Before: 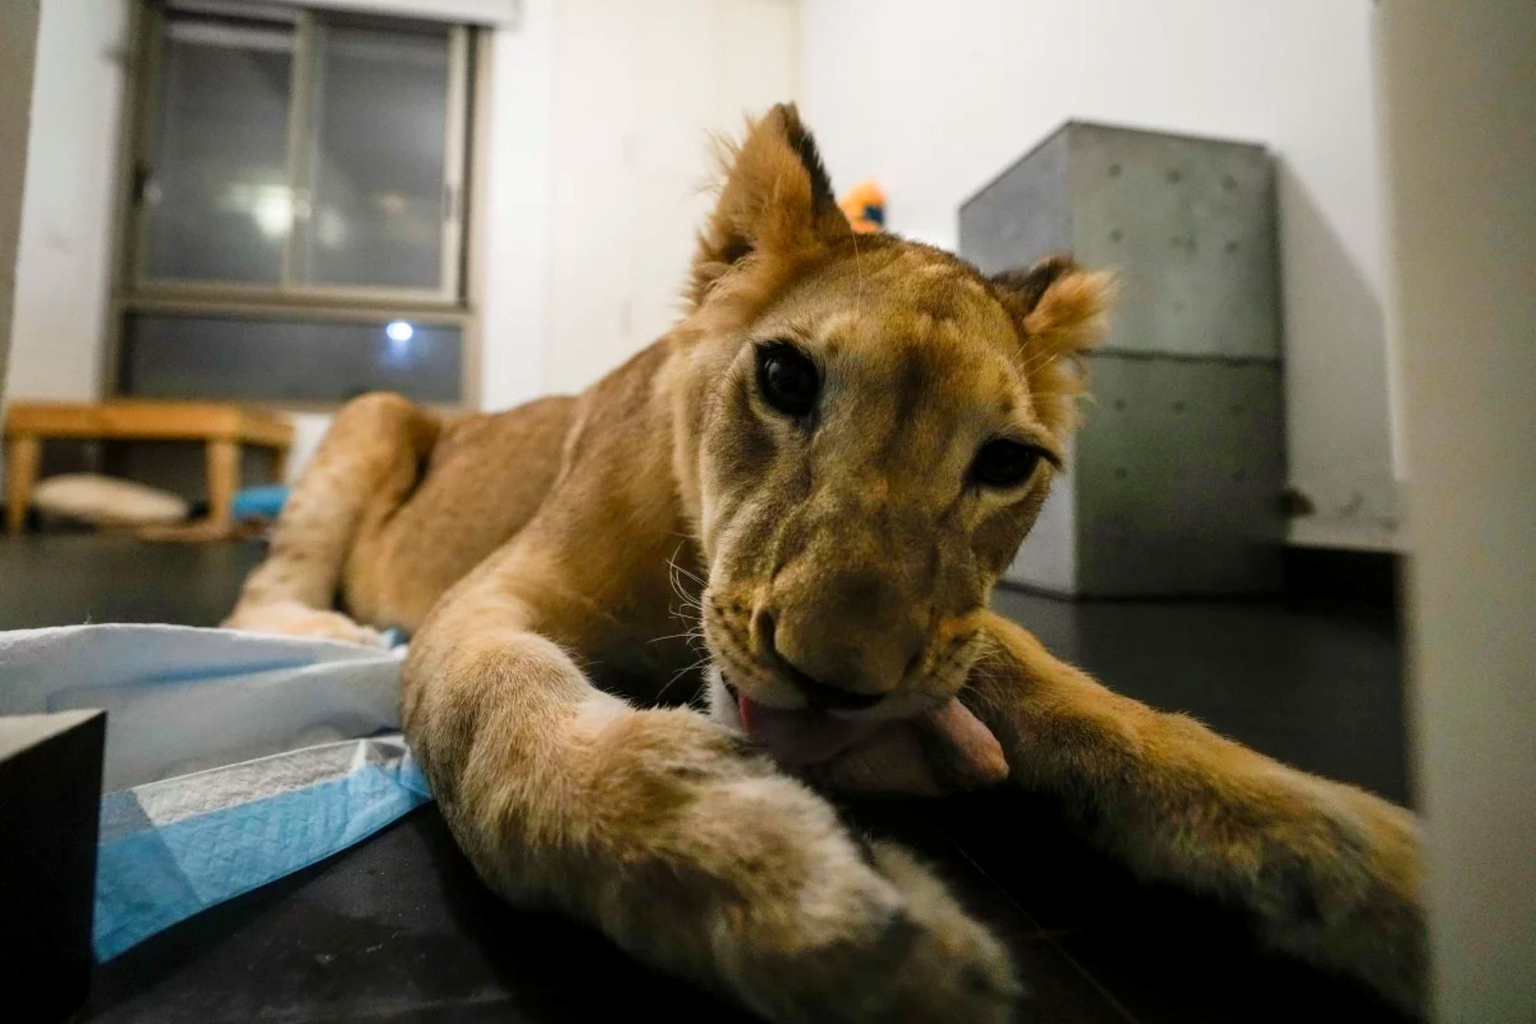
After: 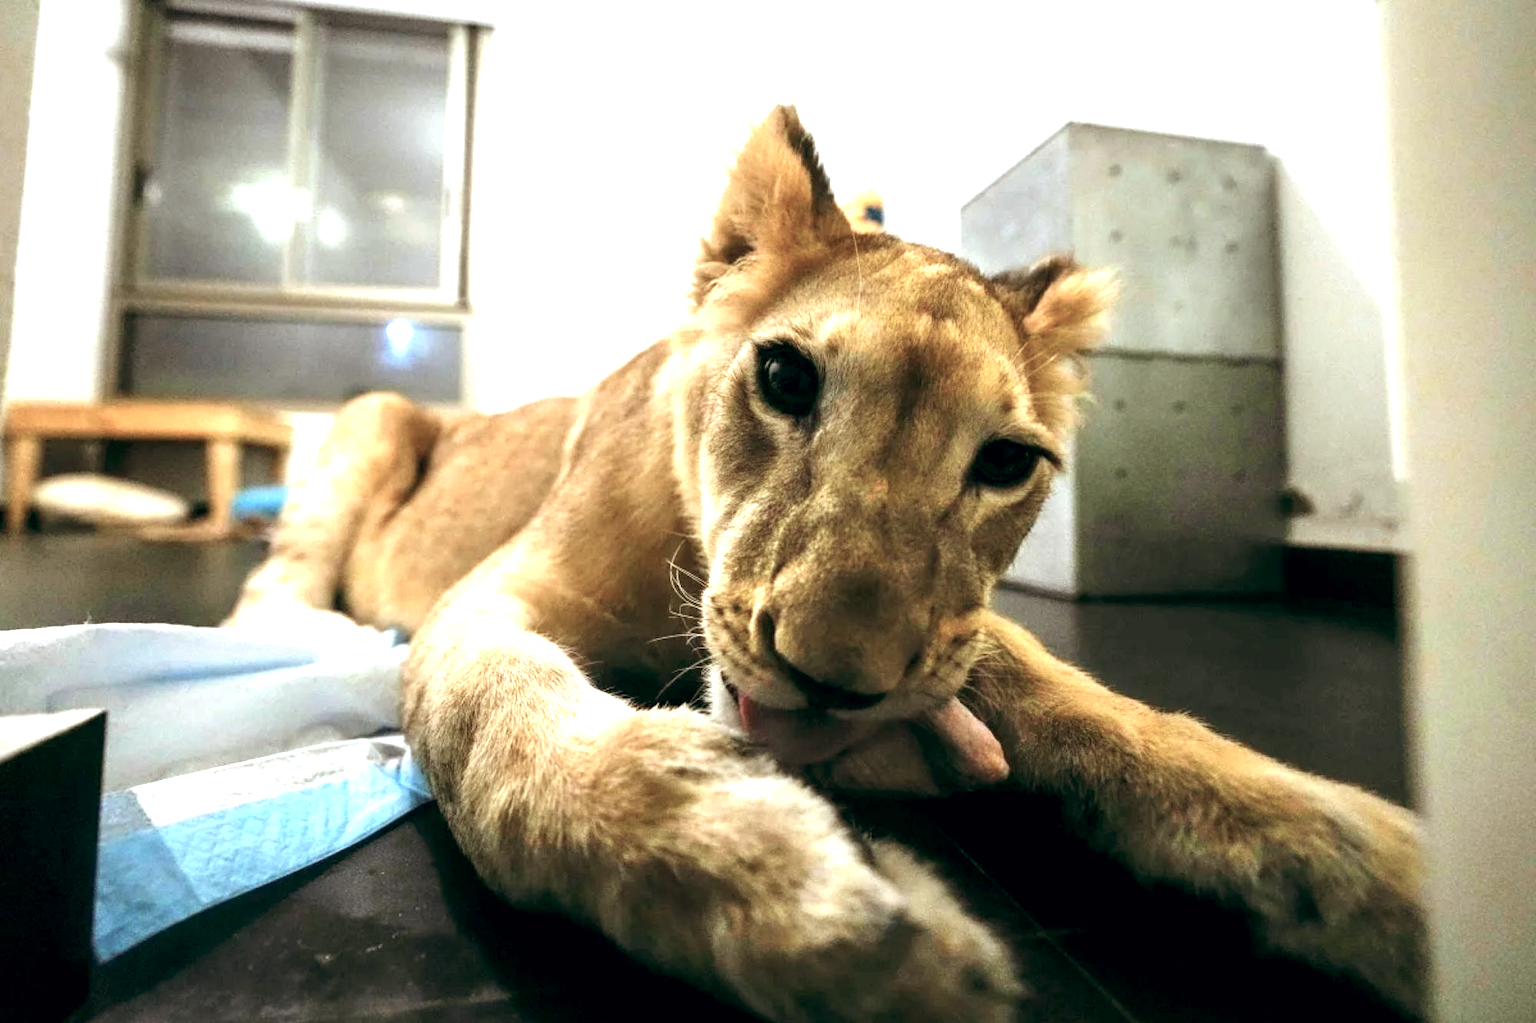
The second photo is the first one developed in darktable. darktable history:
exposure: black level correction 0.001, exposure 1.646 EV, compensate exposure bias true, compensate highlight preservation false
color balance: lift [1, 0.994, 1.002, 1.006], gamma [0.957, 1.081, 1.016, 0.919], gain [0.97, 0.972, 1.01, 1.028], input saturation 91.06%, output saturation 79.8%
